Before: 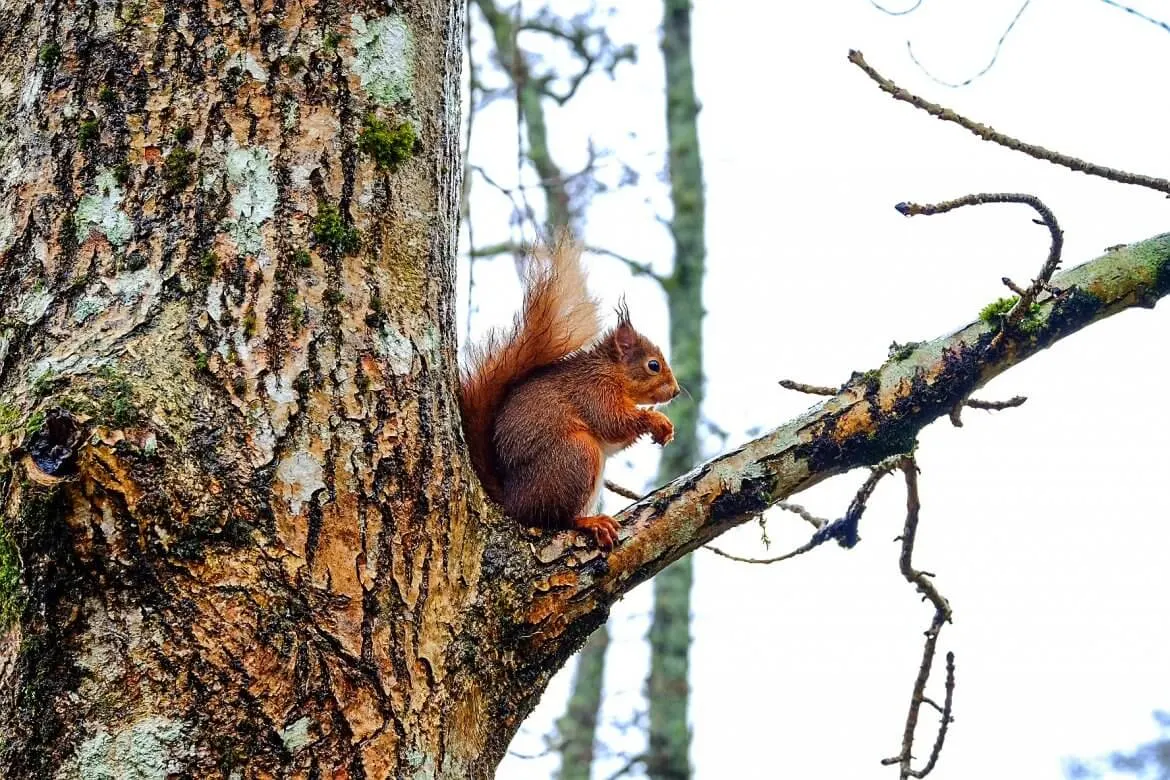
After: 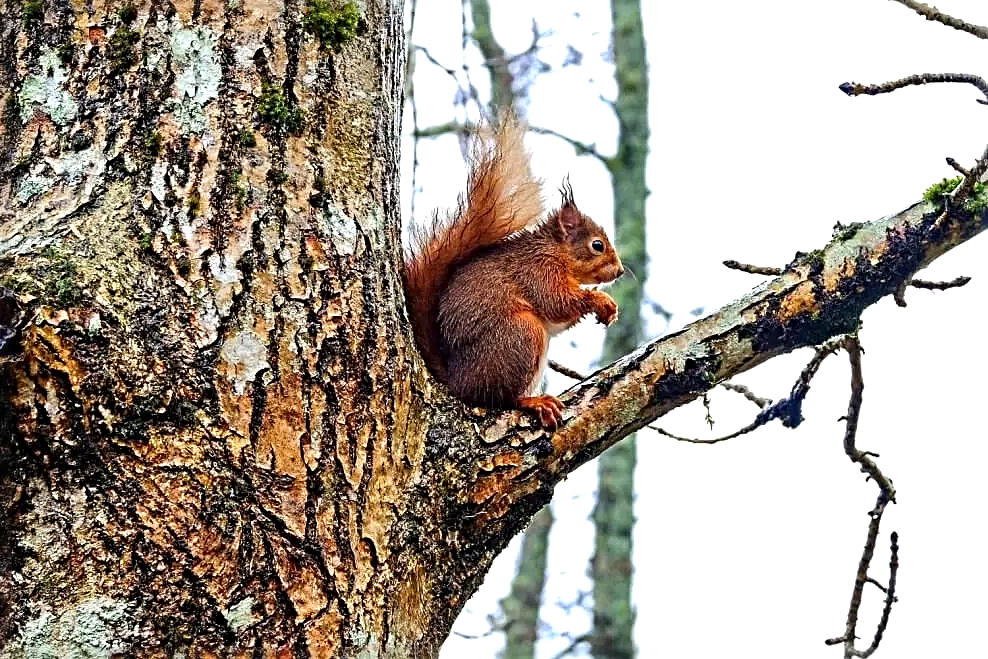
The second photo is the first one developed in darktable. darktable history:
crop and rotate: left 4.842%, top 15.51%, right 10.668%
sharpen: radius 4.883
rgb levels: preserve colors max RGB
exposure: exposure 0.197 EV, compensate highlight preservation false
